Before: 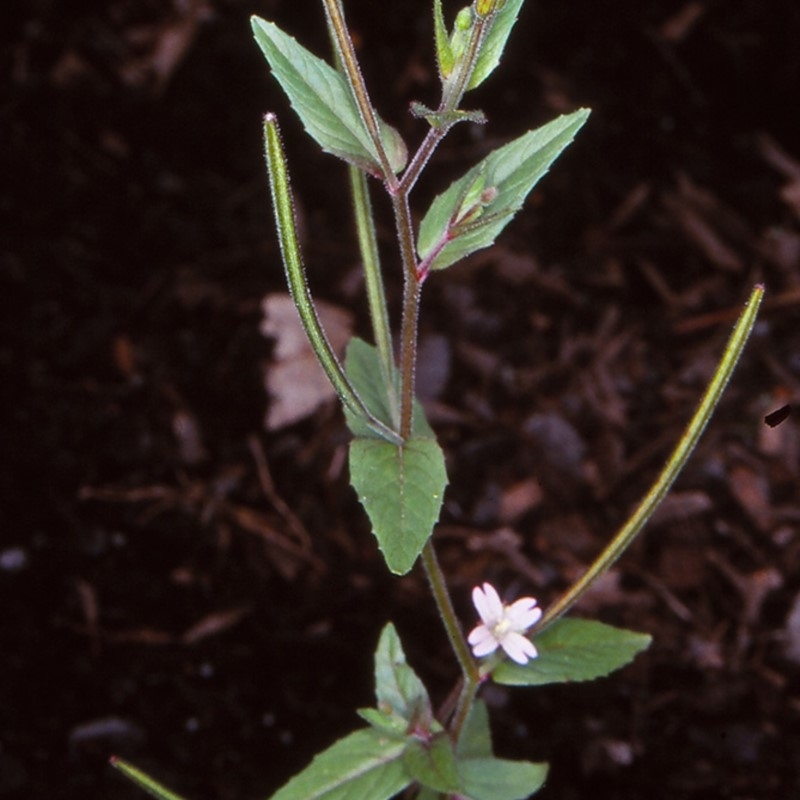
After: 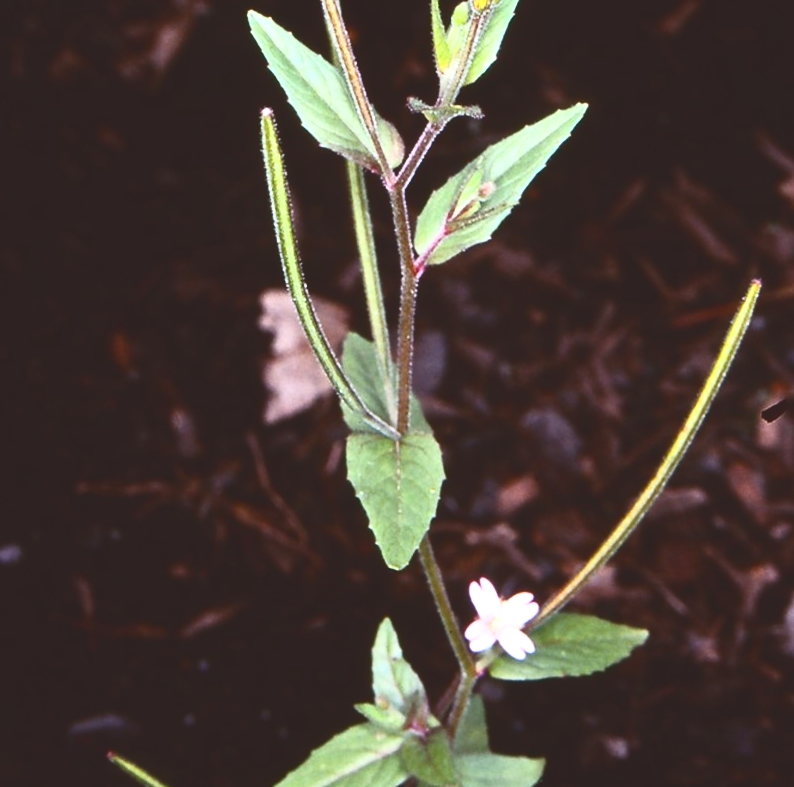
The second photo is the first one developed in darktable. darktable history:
exposure: black level correction 0, exposure 0.699 EV, compensate highlight preservation false
crop: left 0.459%, top 0.679%, right 0.188%, bottom 0.924%
tone curve: curves: ch0 [(0, 0) (0.003, 0.142) (0.011, 0.142) (0.025, 0.147) (0.044, 0.147) (0.069, 0.152) (0.1, 0.16) (0.136, 0.172) (0.177, 0.193) (0.224, 0.221) (0.277, 0.264) (0.335, 0.322) (0.399, 0.399) (0.468, 0.49) (0.543, 0.593) (0.623, 0.723) (0.709, 0.841) (0.801, 0.925) (0.898, 0.976) (1, 1)], color space Lab, independent channels, preserve colors none
